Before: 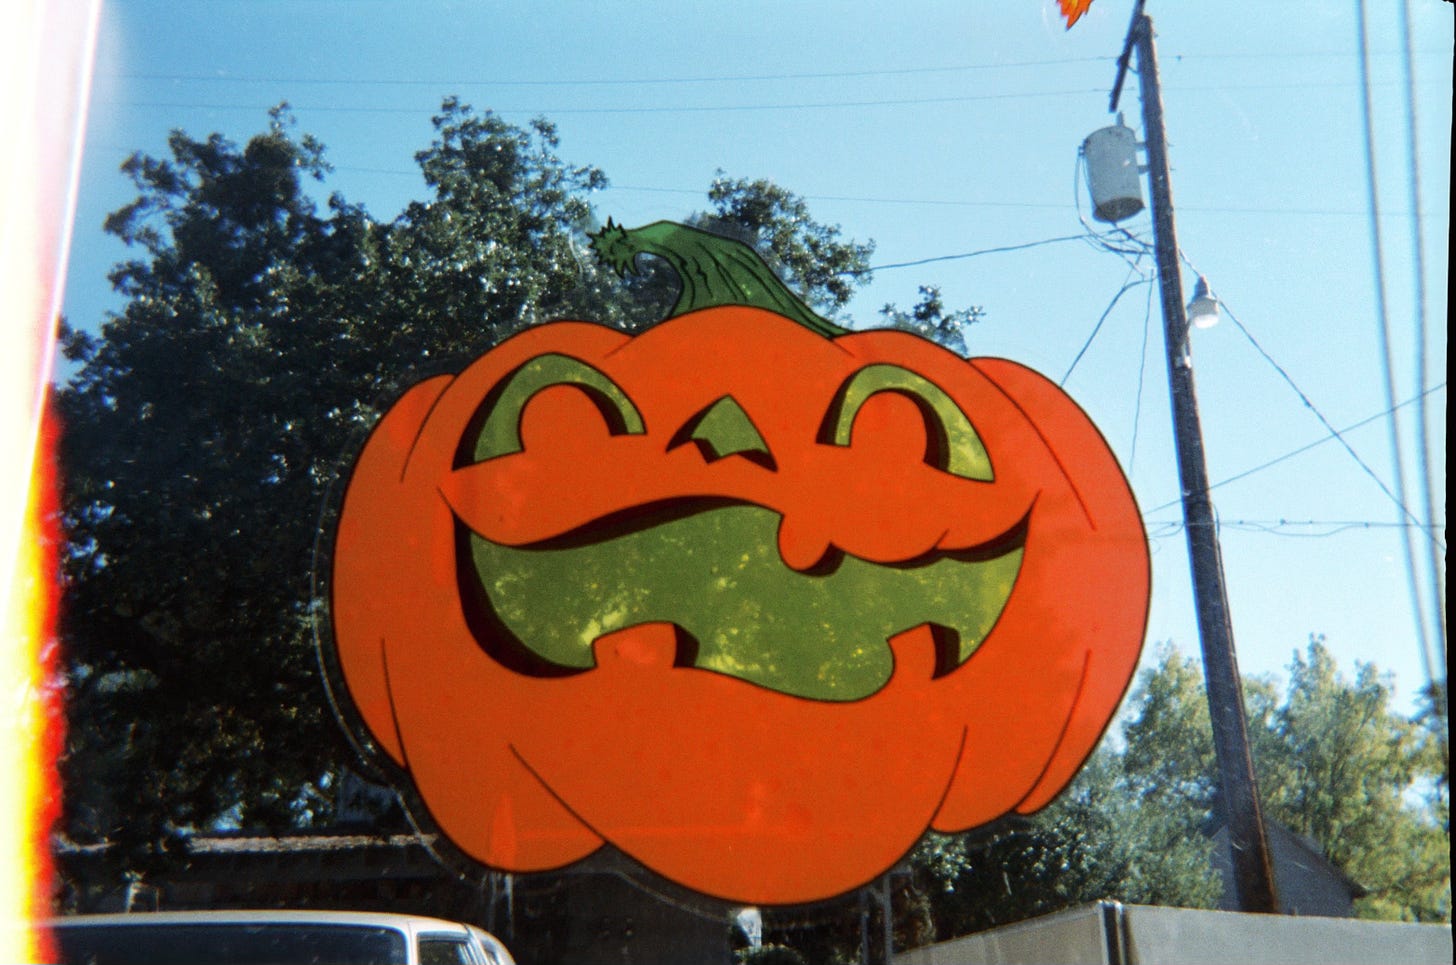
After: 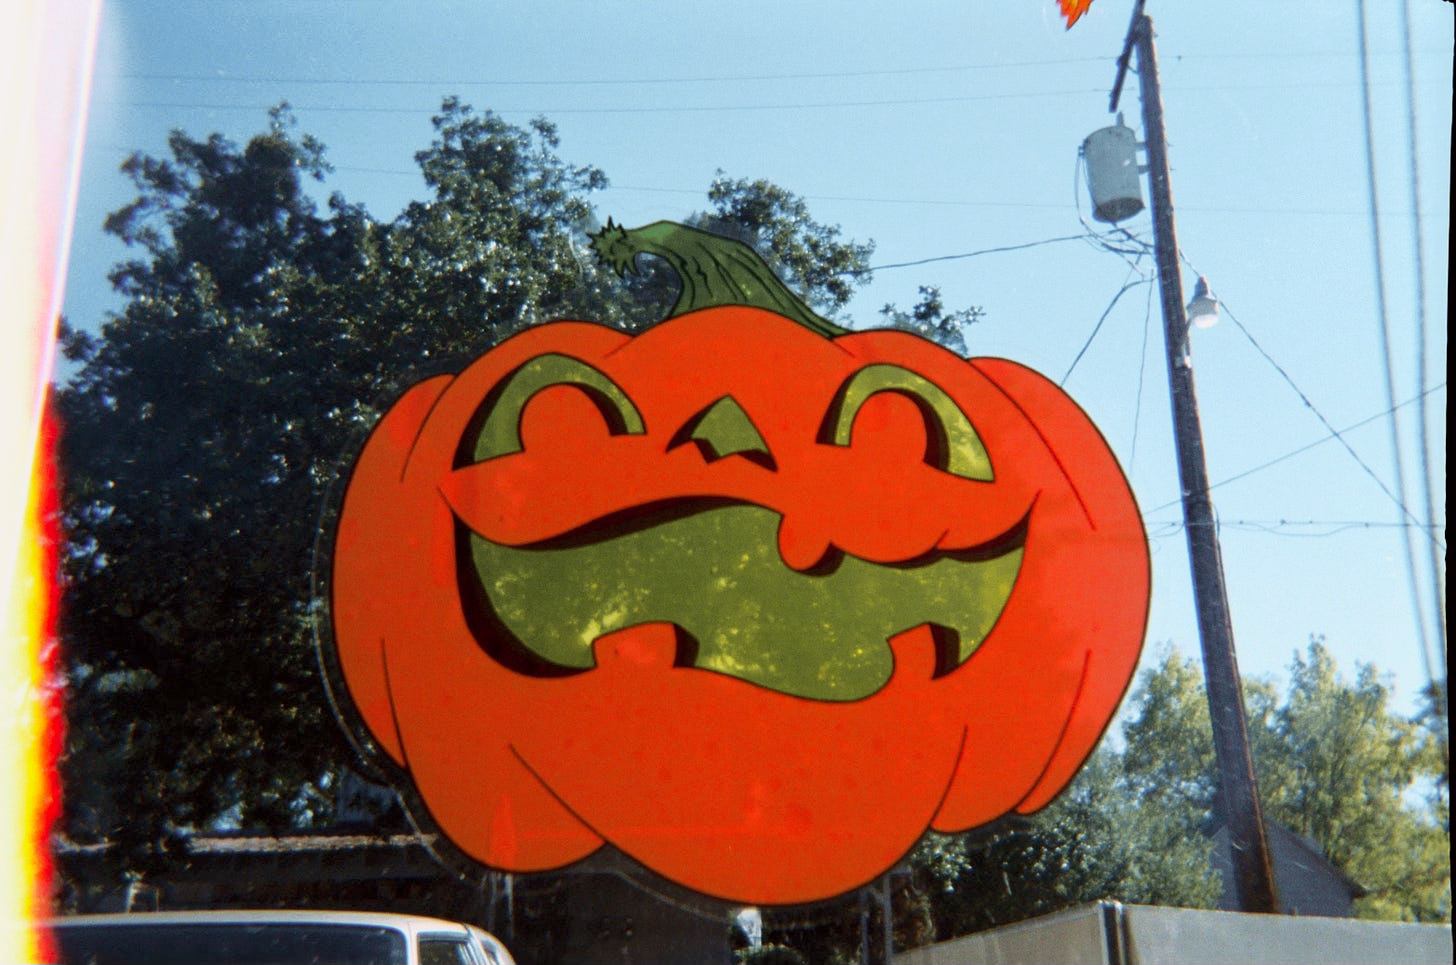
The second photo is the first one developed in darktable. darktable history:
tone curve: curves: ch0 [(0.013, 0) (0.061, 0.068) (0.239, 0.256) (0.502, 0.505) (0.683, 0.676) (0.761, 0.773) (0.858, 0.858) (0.987, 0.945)]; ch1 [(0, 0) (0.172, 0.123) (0.304, 0.288) (0.414, 0.44) (0.472, 0.473) (0.502, 0.508) (0.521, 0.528) (0.583, 0.595) (0.654, 0.673) (0.728, 0.761) (1, 1)]; ch2 [(0, 0) (0.411, 0.424) (0.485, 0.476) (0.502, 0.502) (0.553, 0.557) (0.57, 0.576) (1, 1)], color space Lab, independent channels, preserve colors none
